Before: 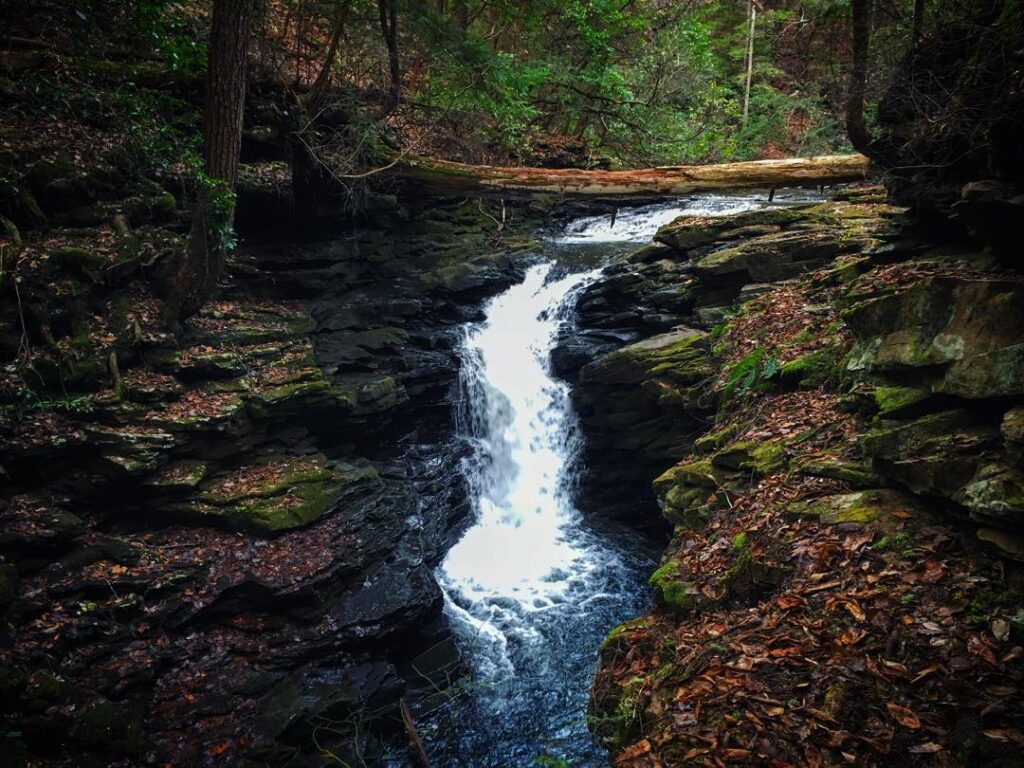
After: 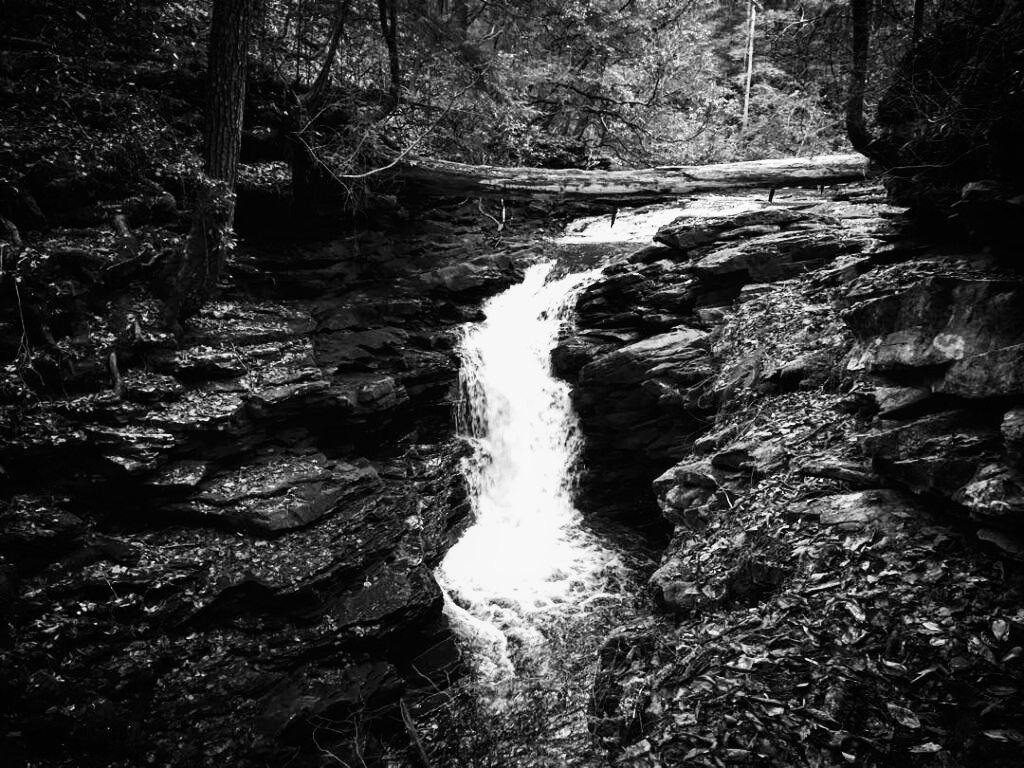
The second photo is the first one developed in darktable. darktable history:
white balance: red 1.004, blue 1.024
base curve: curves: ch0 [(0, 0) (0.007, 0.004) (0.027, 0.03) (0.046, 0.07) (0.207, 0.54) (0.442, 0.872) (0.673, 0.972) (1, 1)], preserve colors none
monochrome: a 32, b 64, size 2.3
